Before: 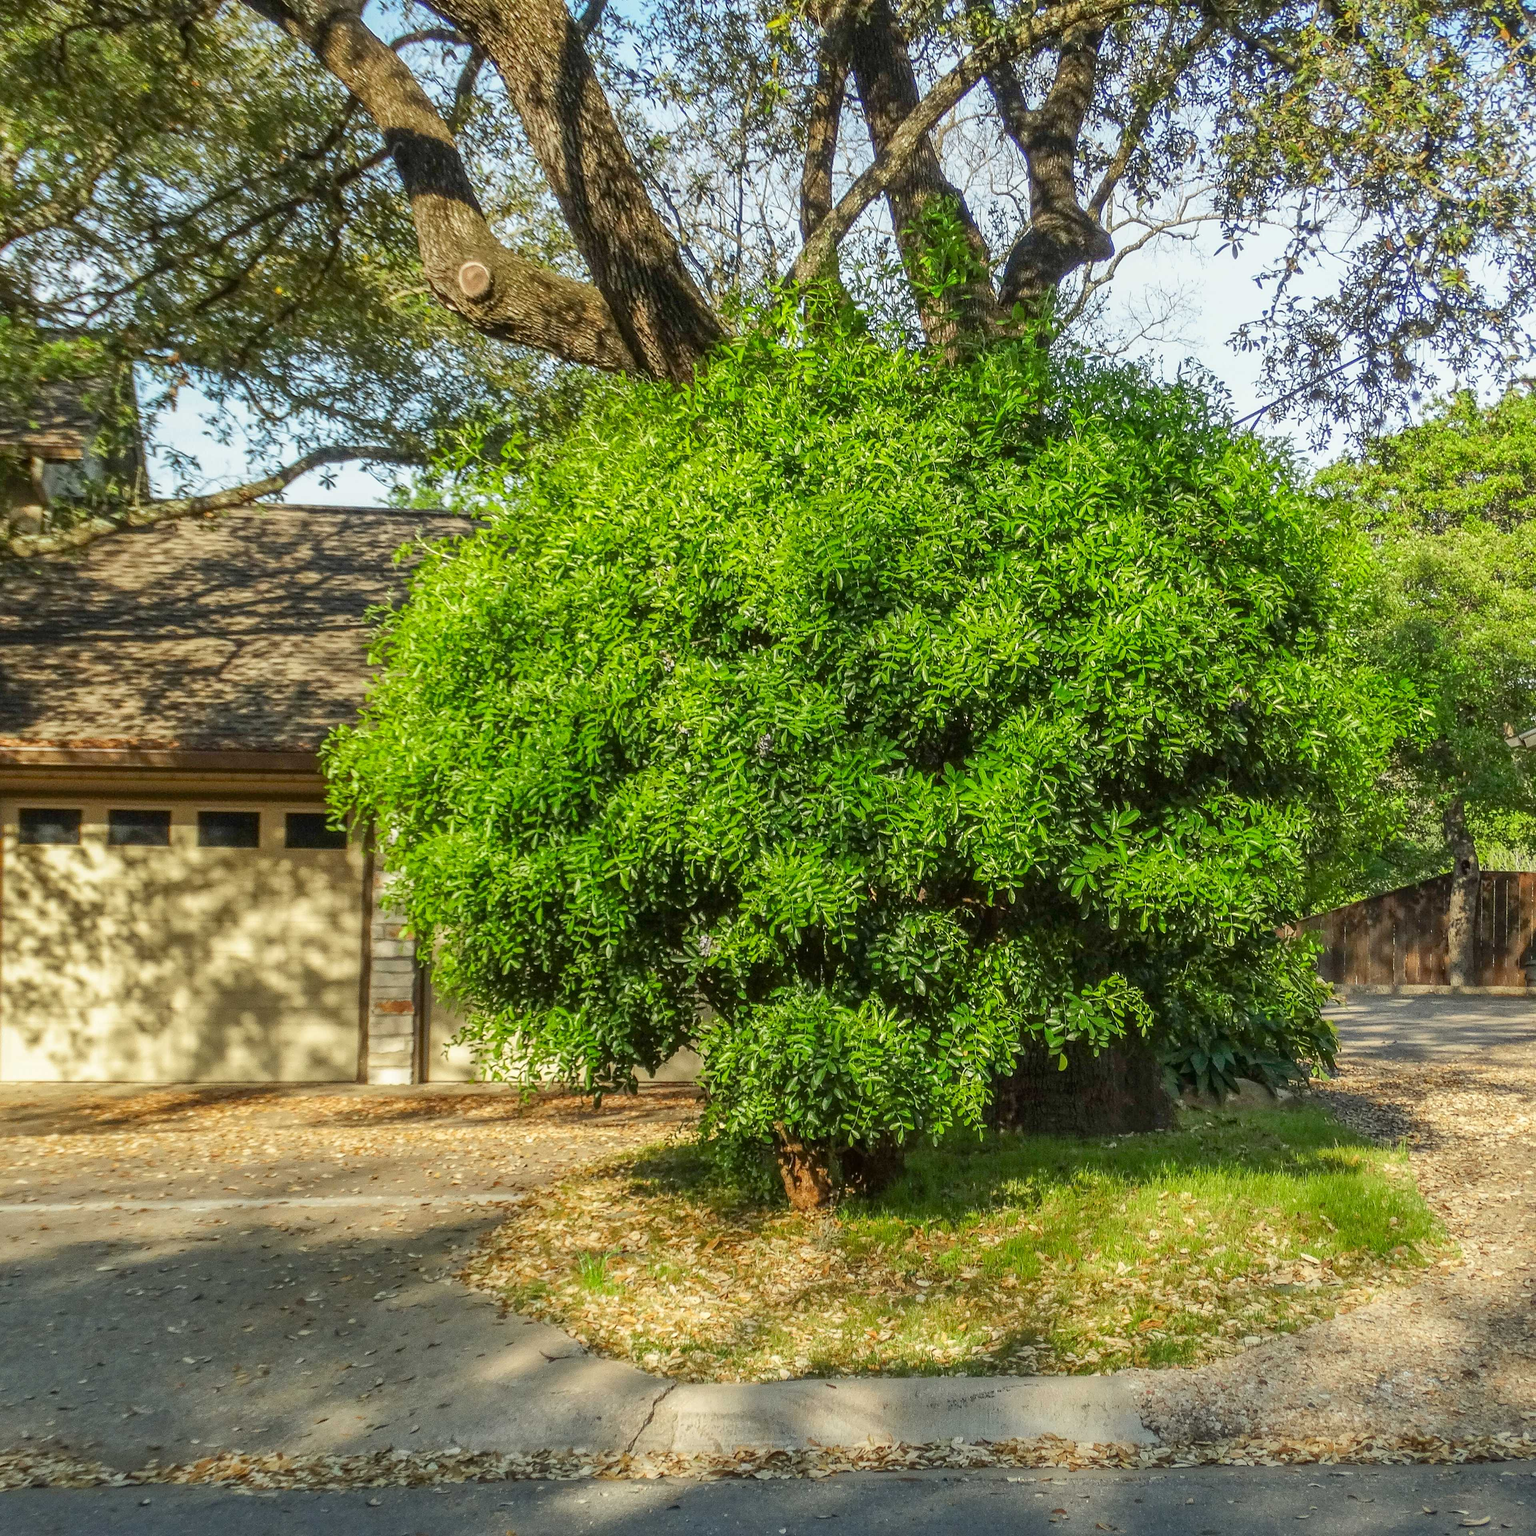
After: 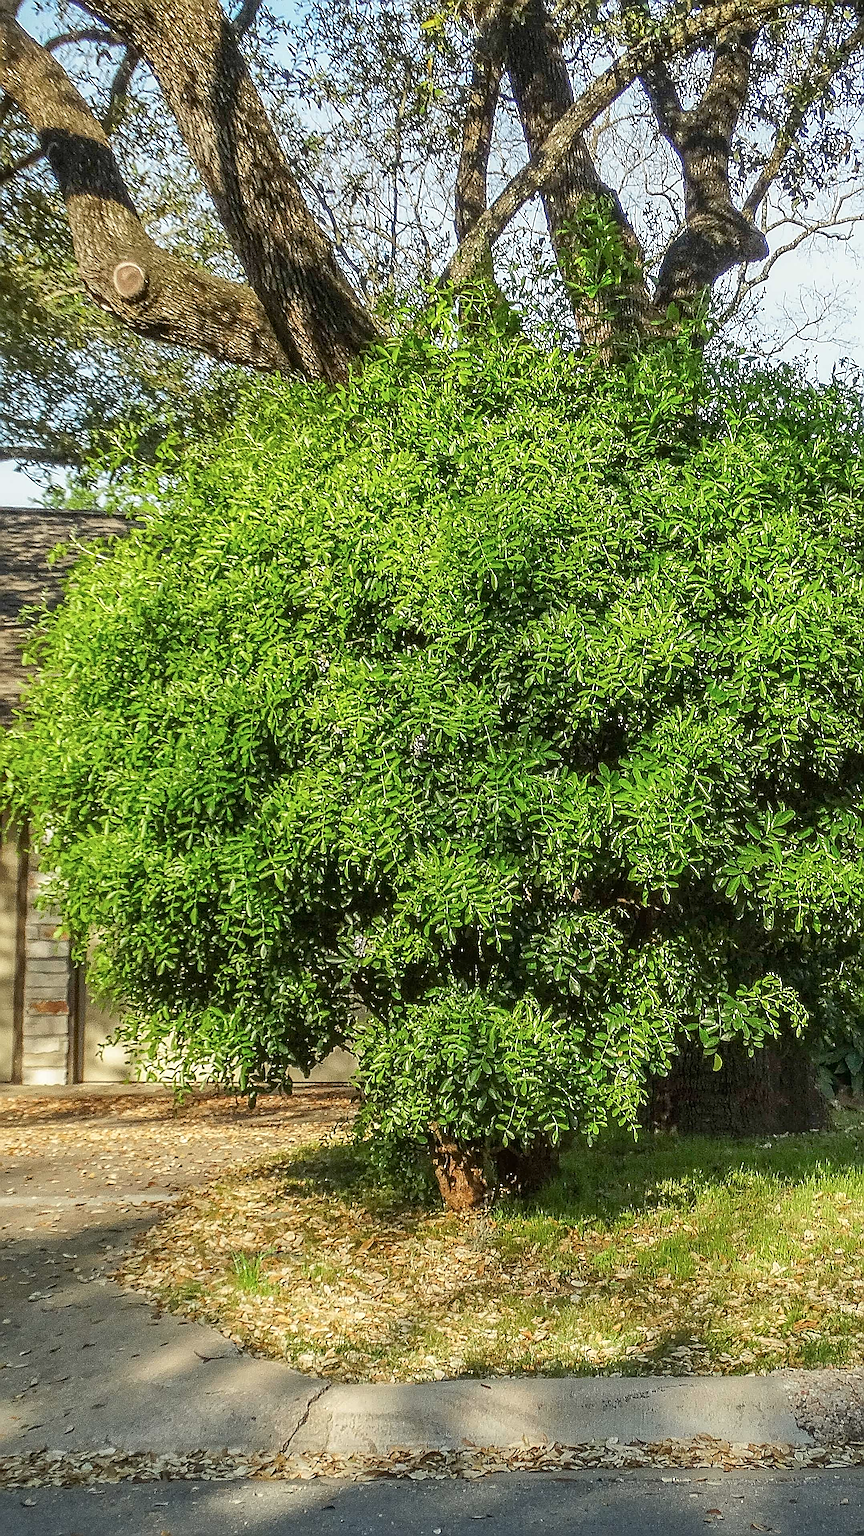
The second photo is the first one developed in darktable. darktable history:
sharpen: amount 1.861
crop and rotate: left 22.516%, right 21.234%
contrast brightness saturation: saturation -0.1
